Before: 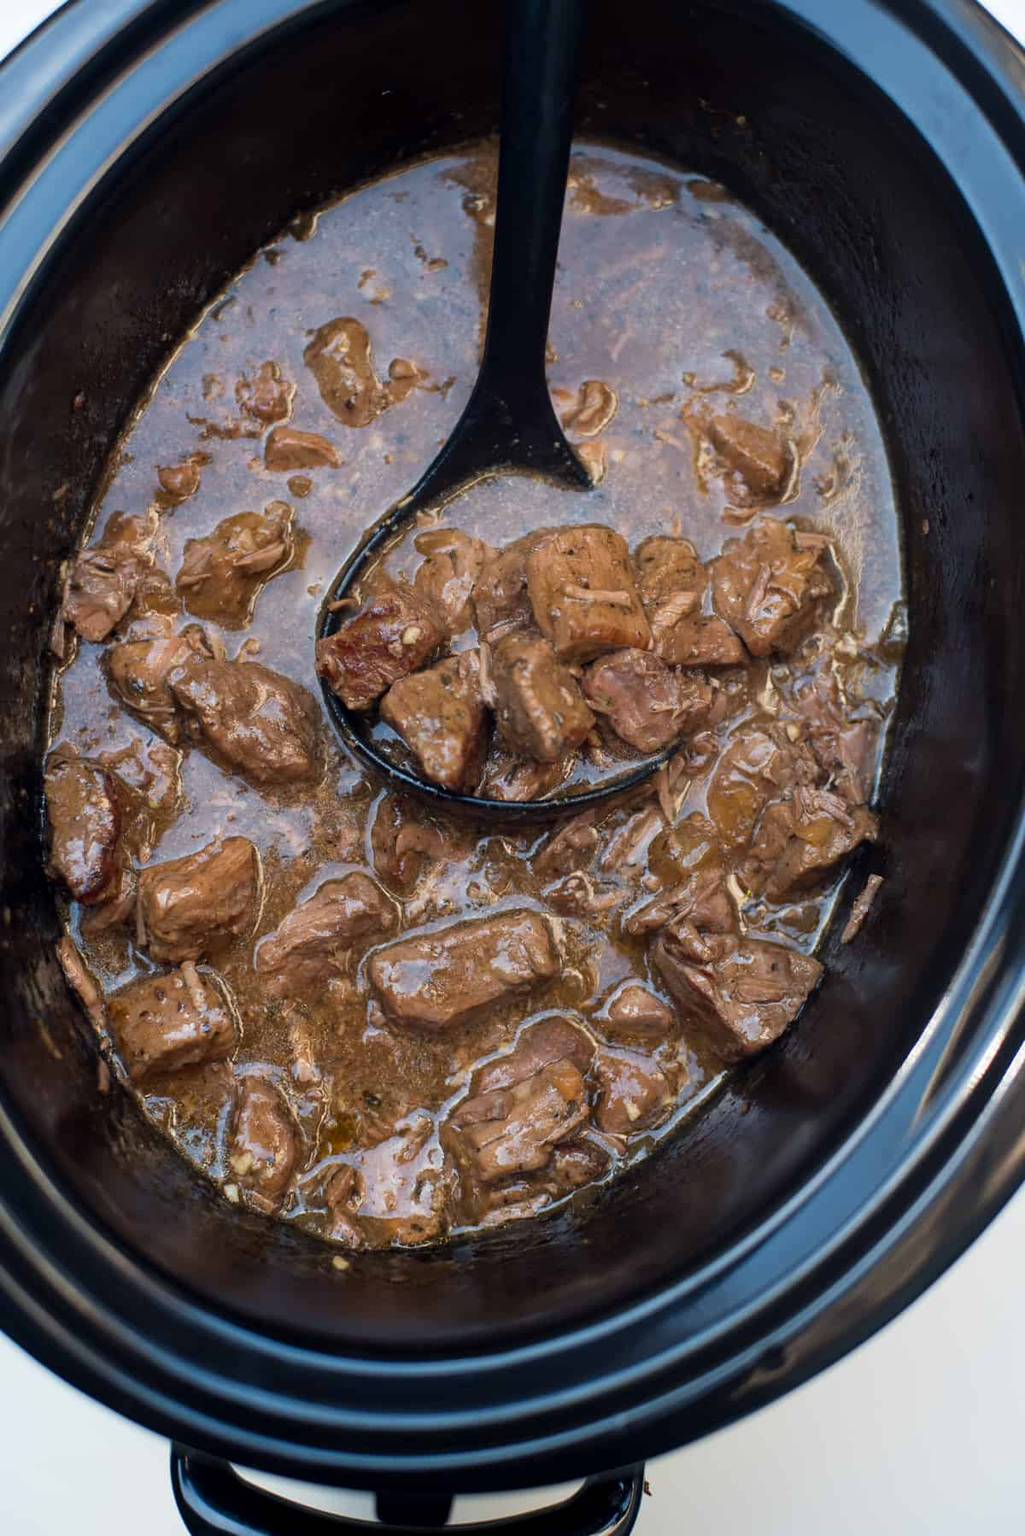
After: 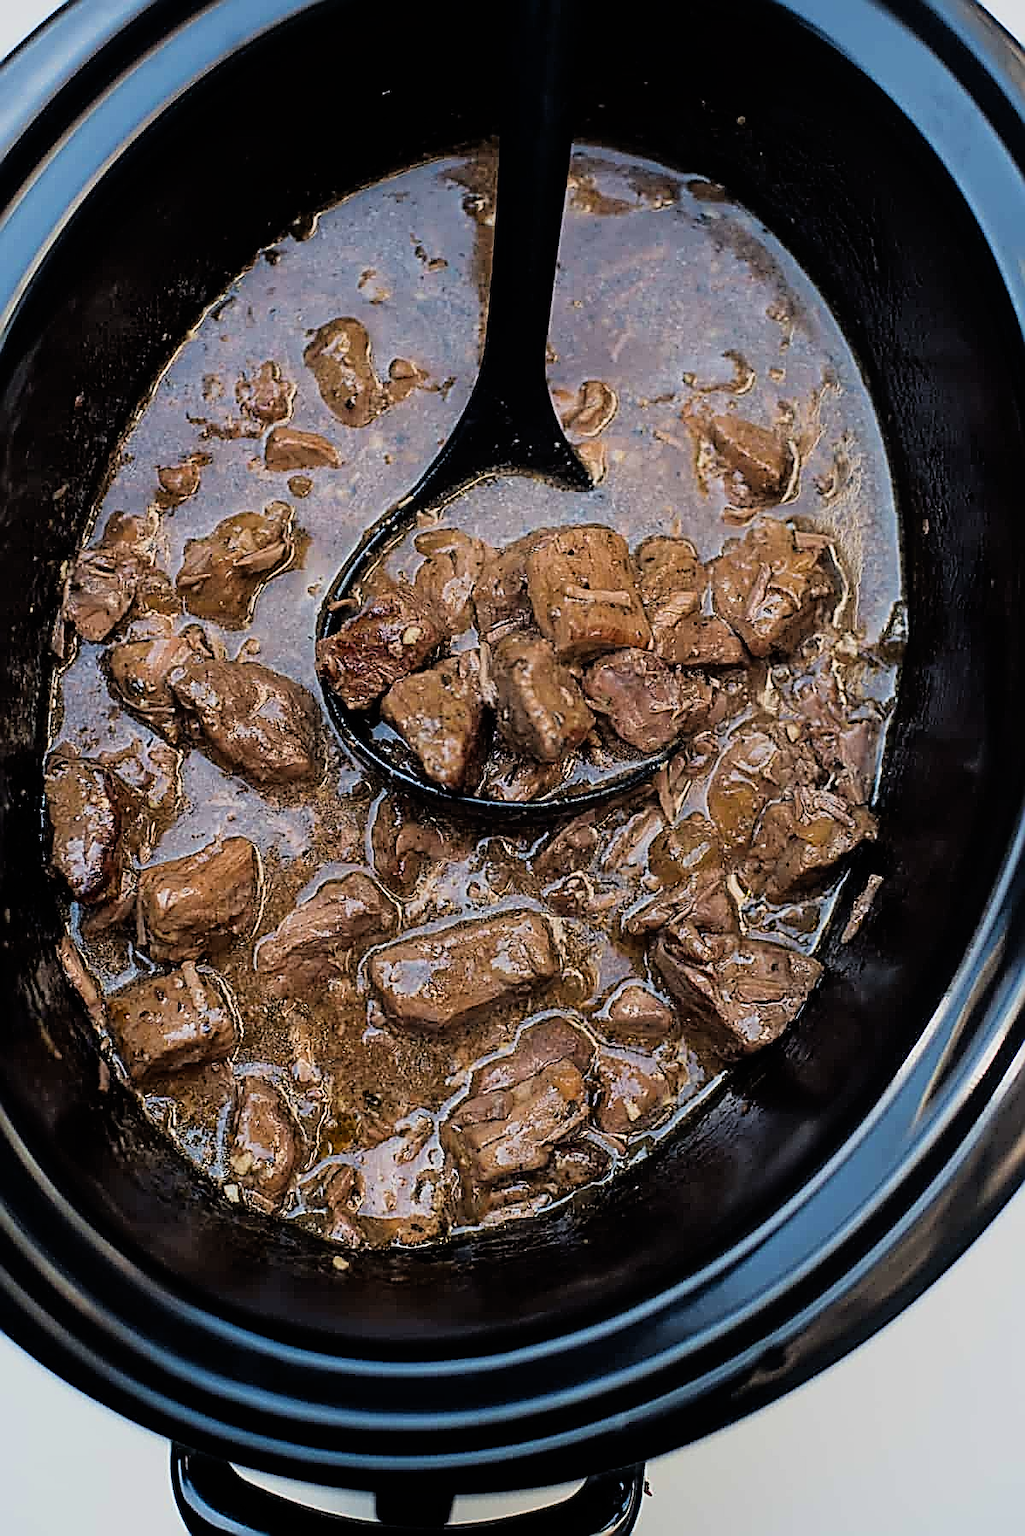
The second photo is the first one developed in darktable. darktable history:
filmic rgb: black relative exposure -7.75 EV, white relative exposure 4.4 EV, threshold 3 EV, hardness 3.76, latitude 50%, contrast 1.1, color science v5 (2021), contrast in shadows safe, contrast in highlights safe, enable highlight reconstruction true
sharpen: amount 2
